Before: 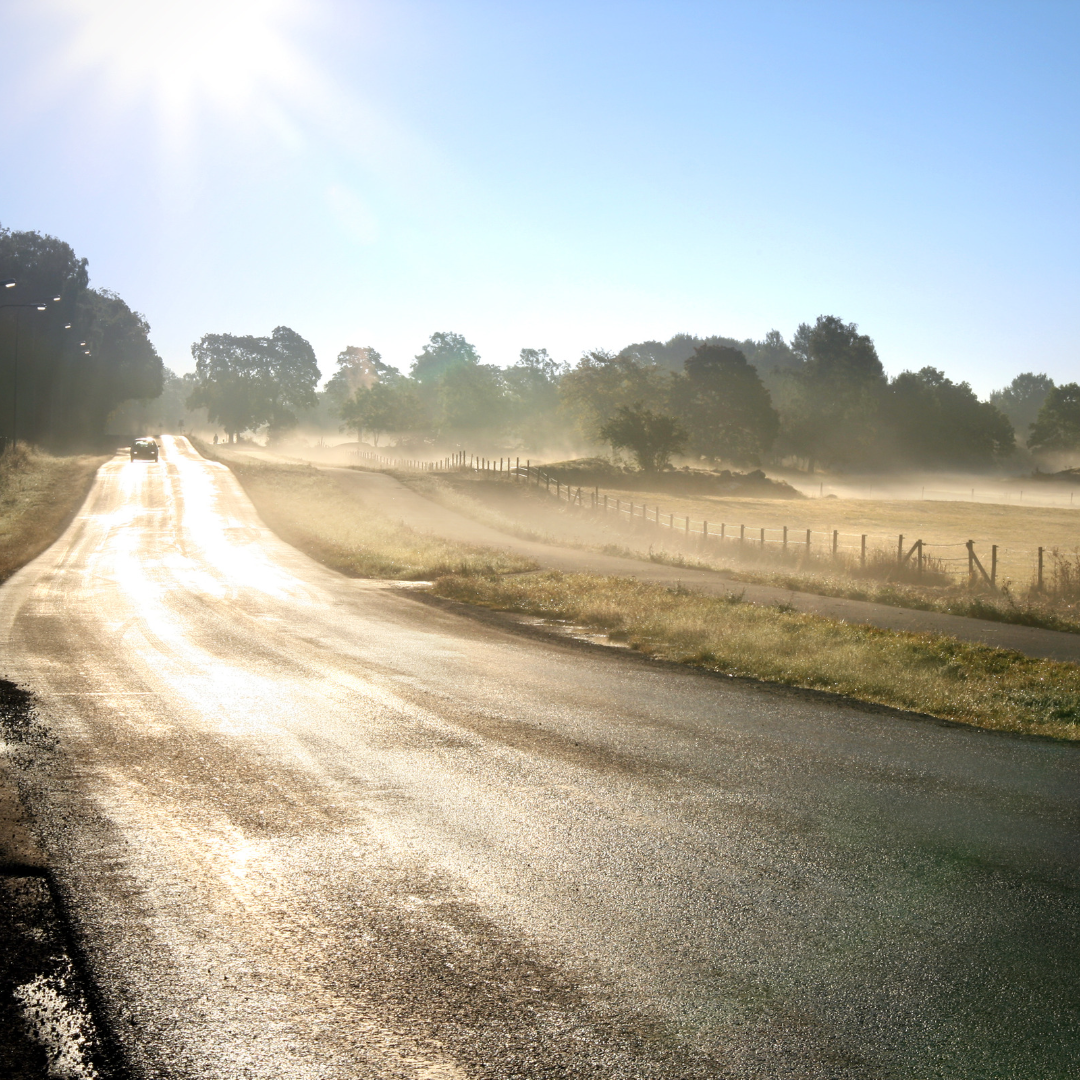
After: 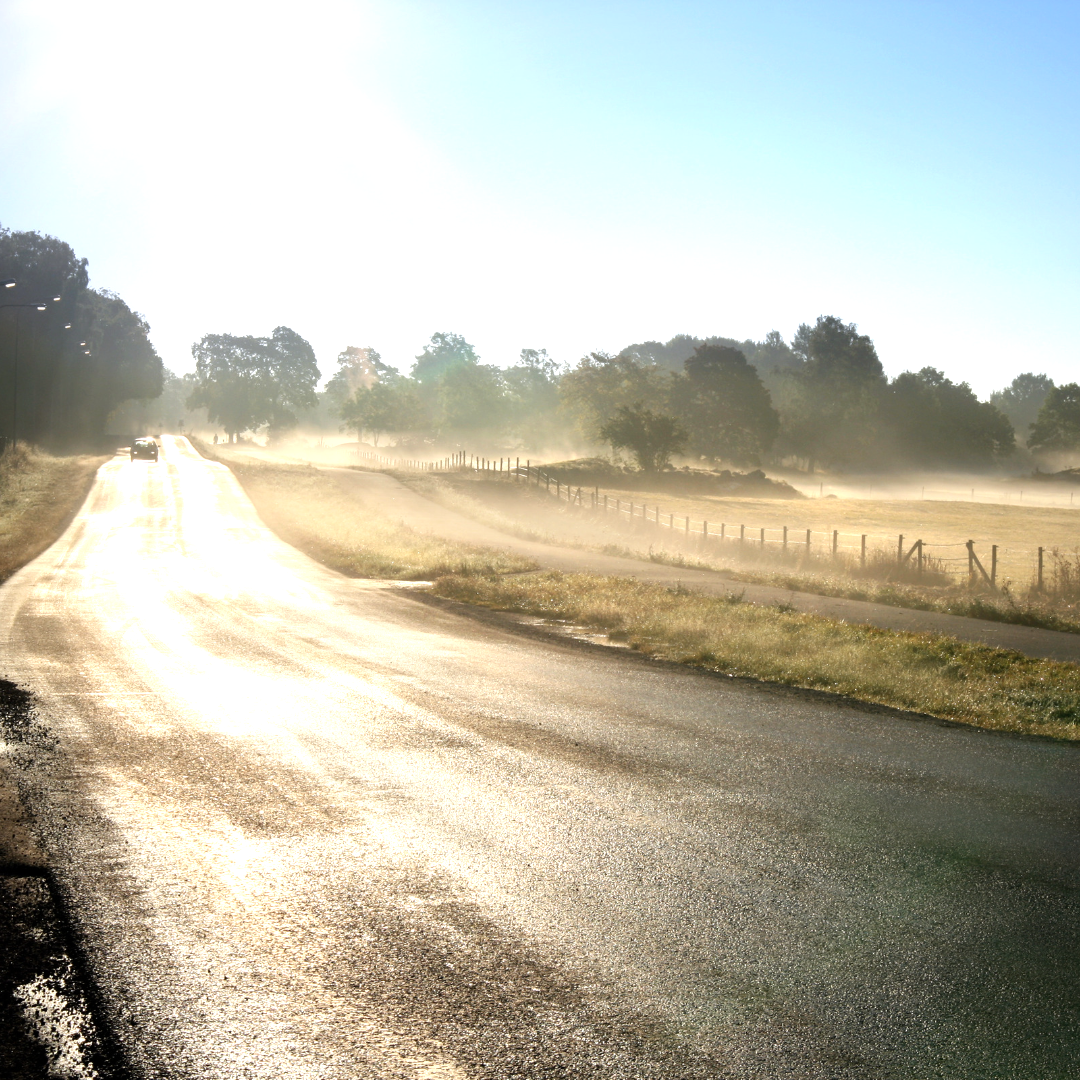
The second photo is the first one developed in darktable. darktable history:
tone equalizer: -8 EV -0.405 EV, -7 EV -0.392 EV, -6 EV -0.315 EV, -5 EV -0.208 EV, -3 EV 0.187 EV, -2 EV 0.304 EV, -1 EV 0.369 EV, +0 EV 0.403 EV, mask exposure compensation -0.514 EV
